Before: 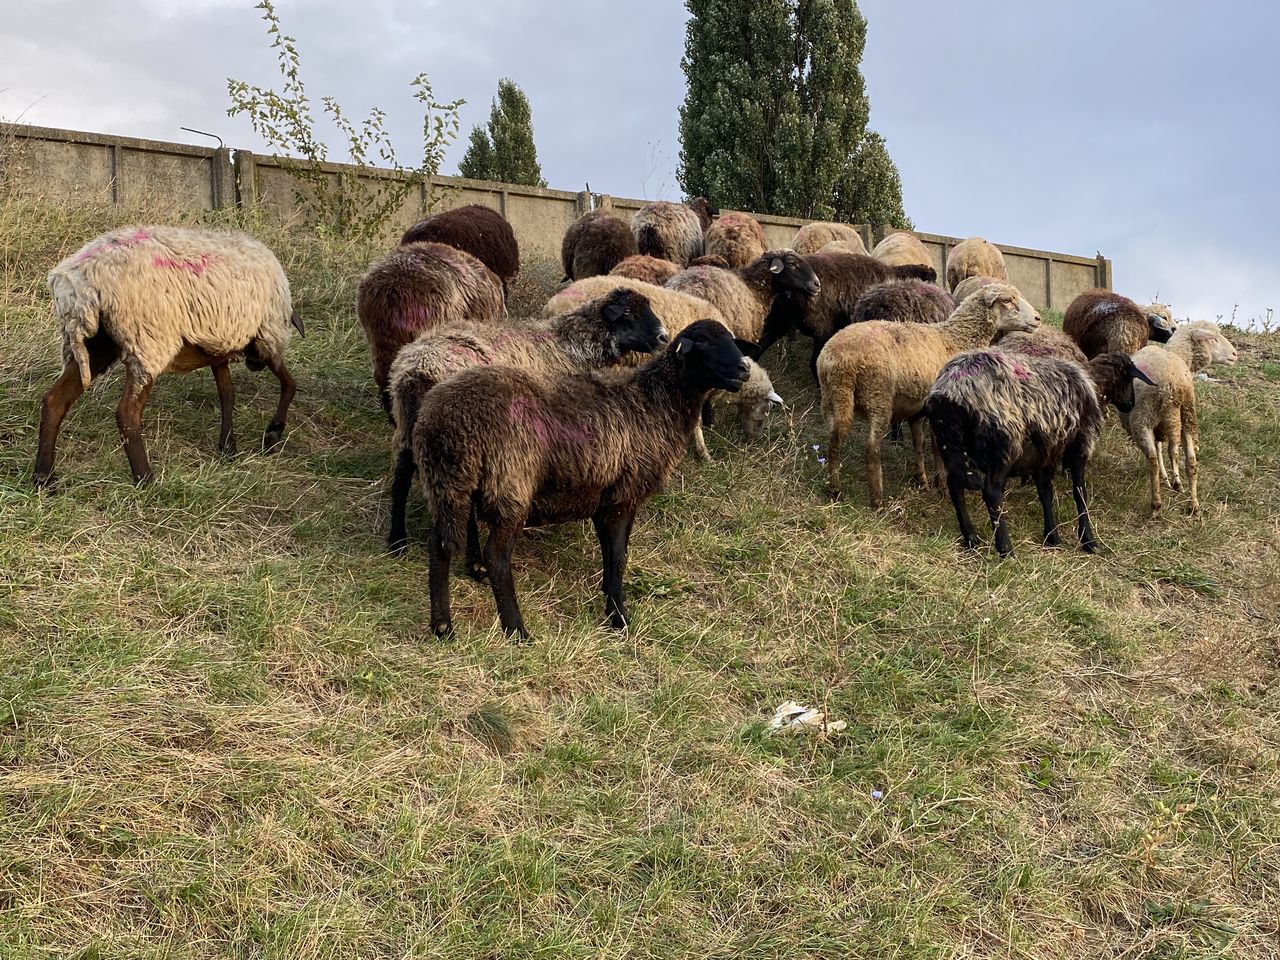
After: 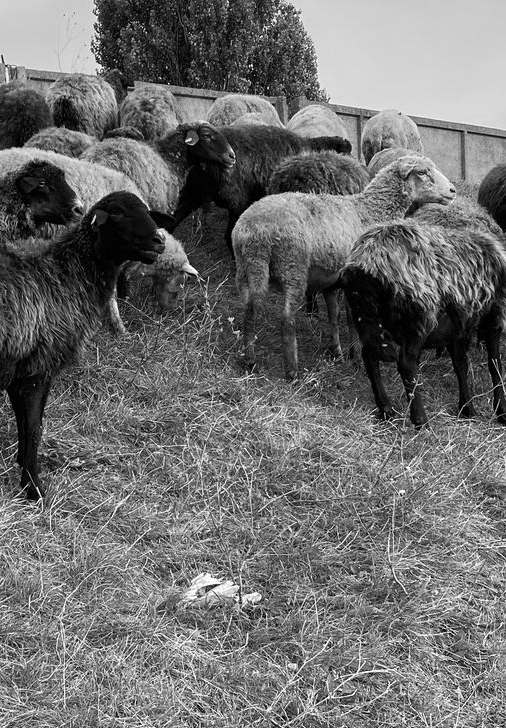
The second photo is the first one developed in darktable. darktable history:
exposure: compensate highlight preservation false
crop: left 45.721%, top 13.393%, right 14.118%, bottom 10.01%
monochrome: on, module defaults
color balance rgb: linear chroma grading › global chroma 10%, perceptual saturation grading › global saturation 5%, perceptual brilliance grading › global brilliance 4%, global vibrance 7%, saturation formula JzAzBz (2021)
